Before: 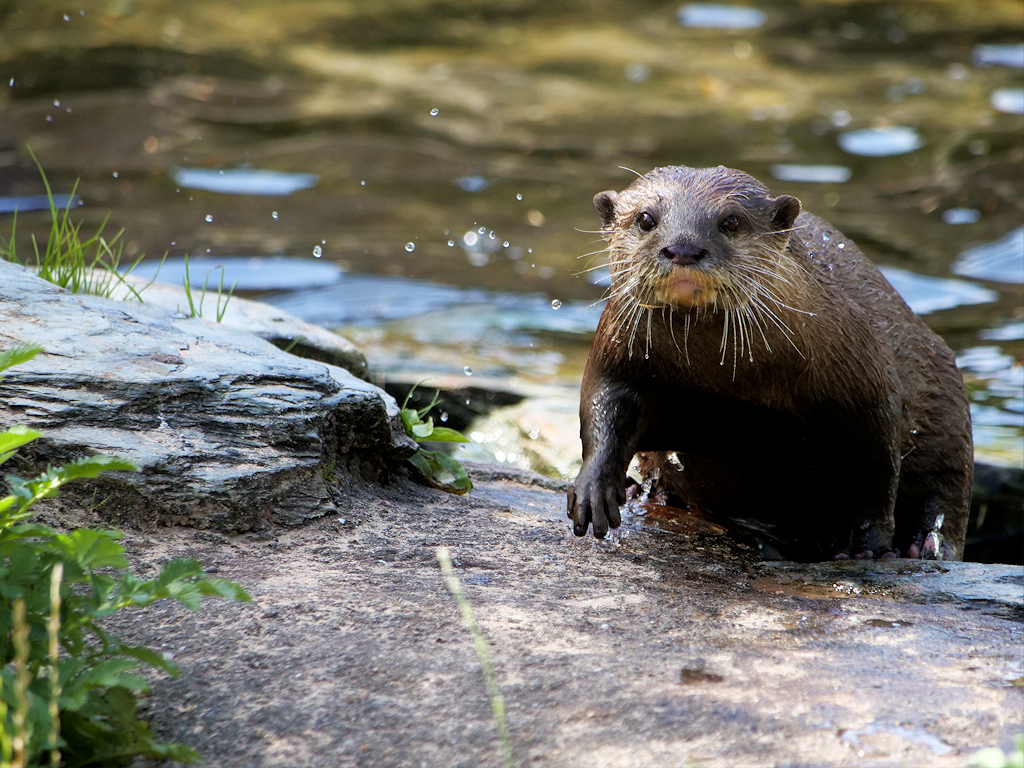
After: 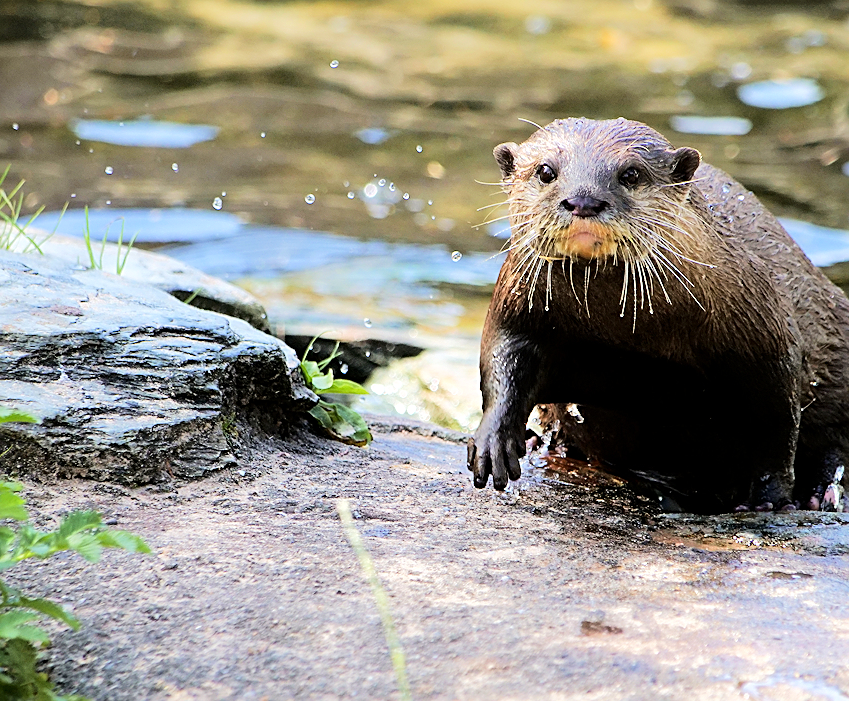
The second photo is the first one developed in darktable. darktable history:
tone equalizer: -7 EV 0.155 EV, -6 EV 0.635 EV, -5 EV 1.14 EV, -4 EV 1.33 EV, -3 EV 1.13 EV, -2 EV 0.6 EV, -1 EV 0.149 EV, edges refinement/feathering 500, mask exposure compensation -1.57 EV, preserve details no
sharpen: on, module defaults
crop: left 9.766%, top 6.33%, right 7.233%, bottom 2.308%
